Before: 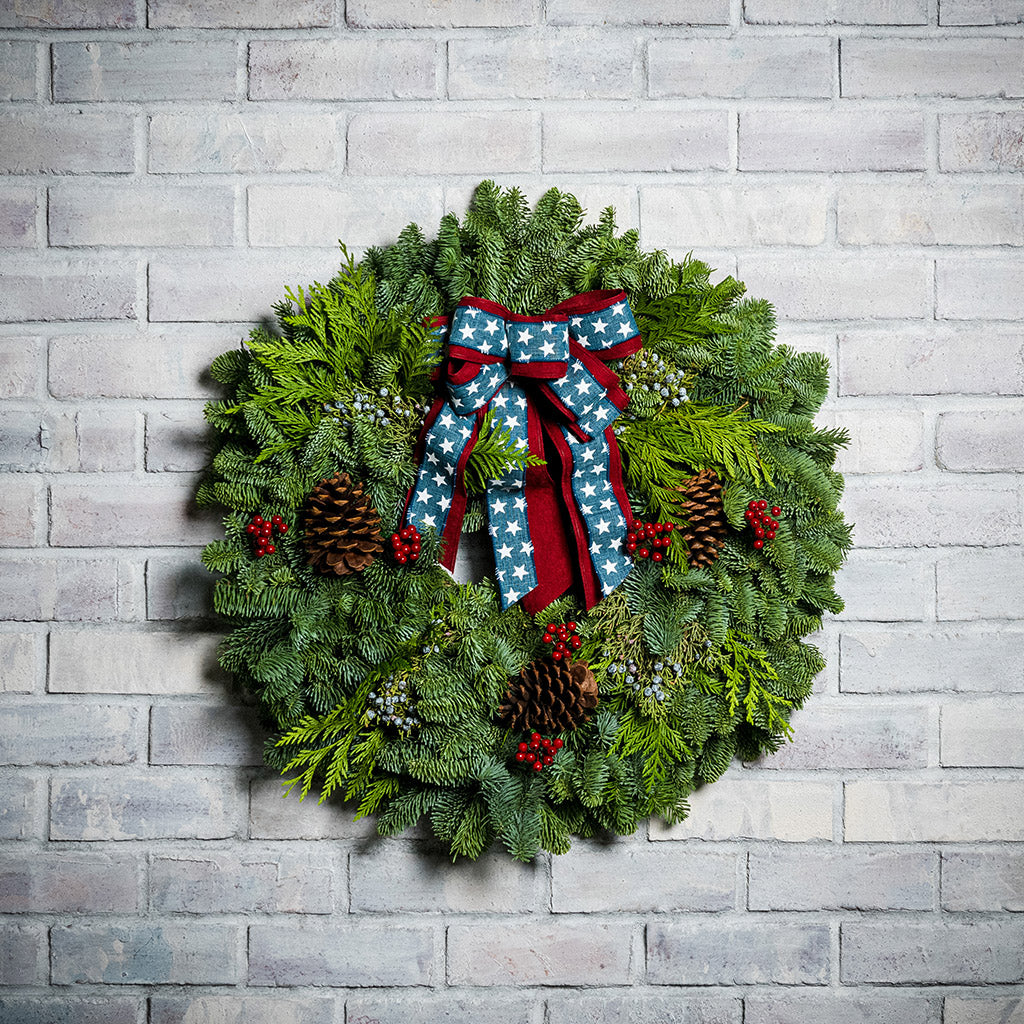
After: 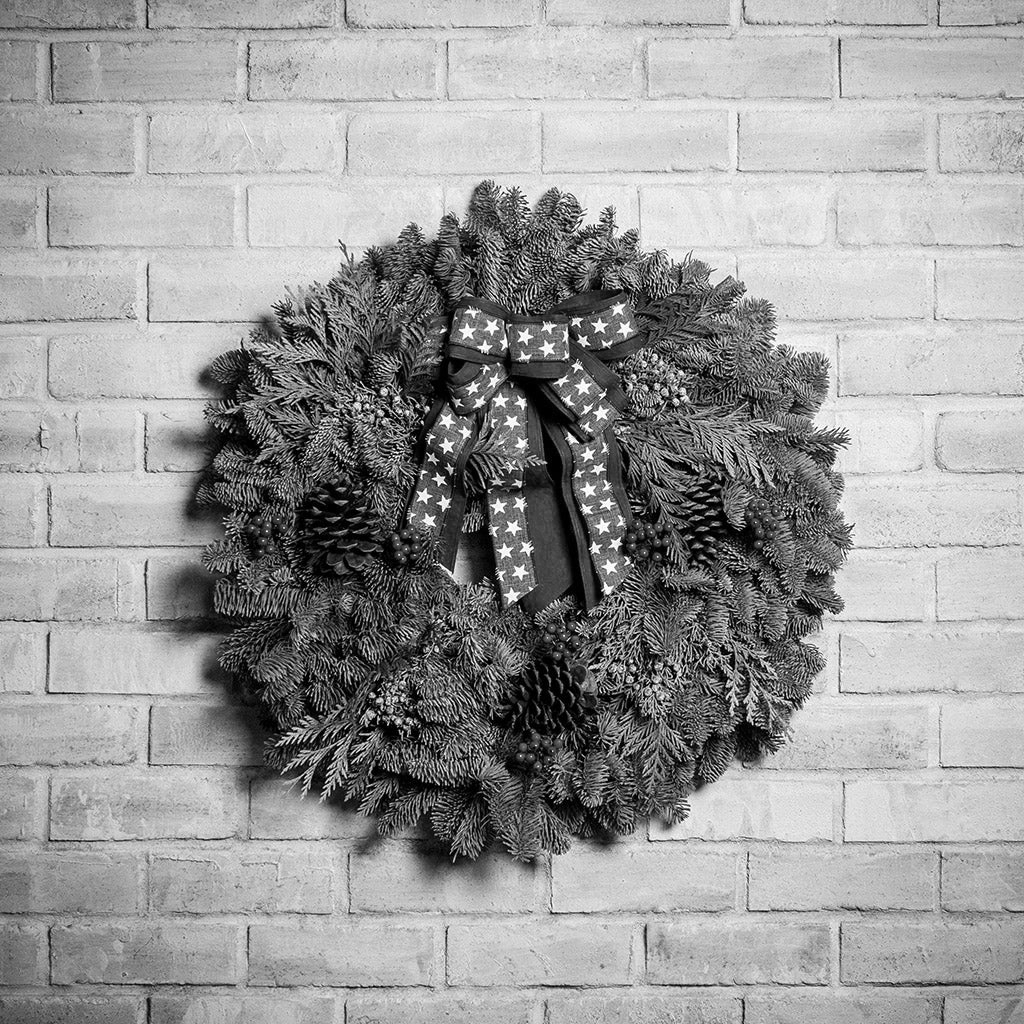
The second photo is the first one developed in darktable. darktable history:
monochrome: a 16.01, b -2.65, highlights 0.52
white balance: red 1.004, blue 1.024
